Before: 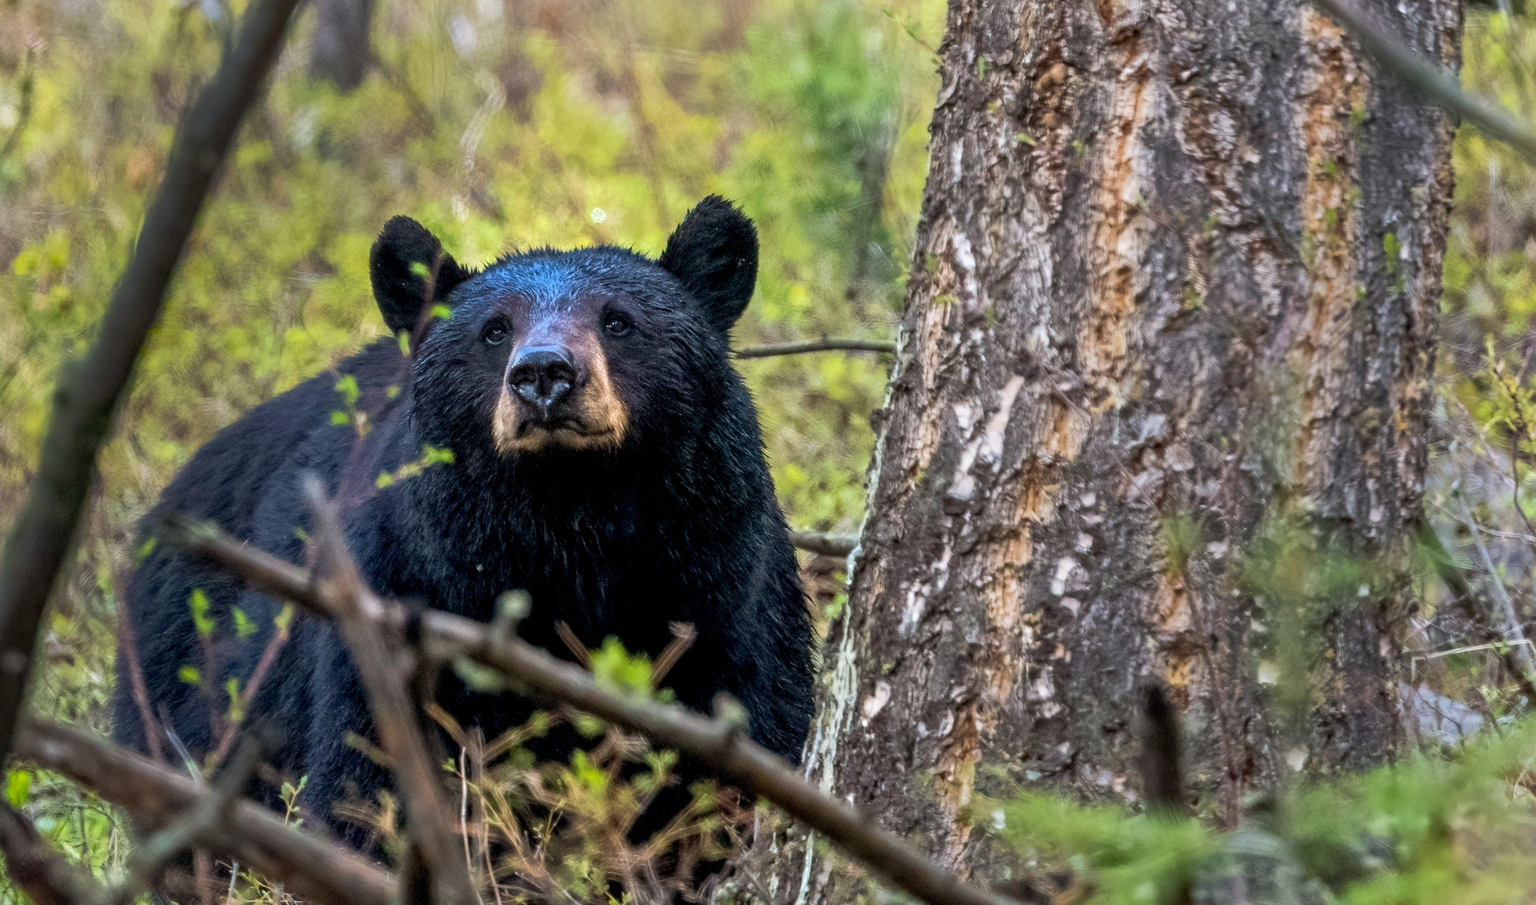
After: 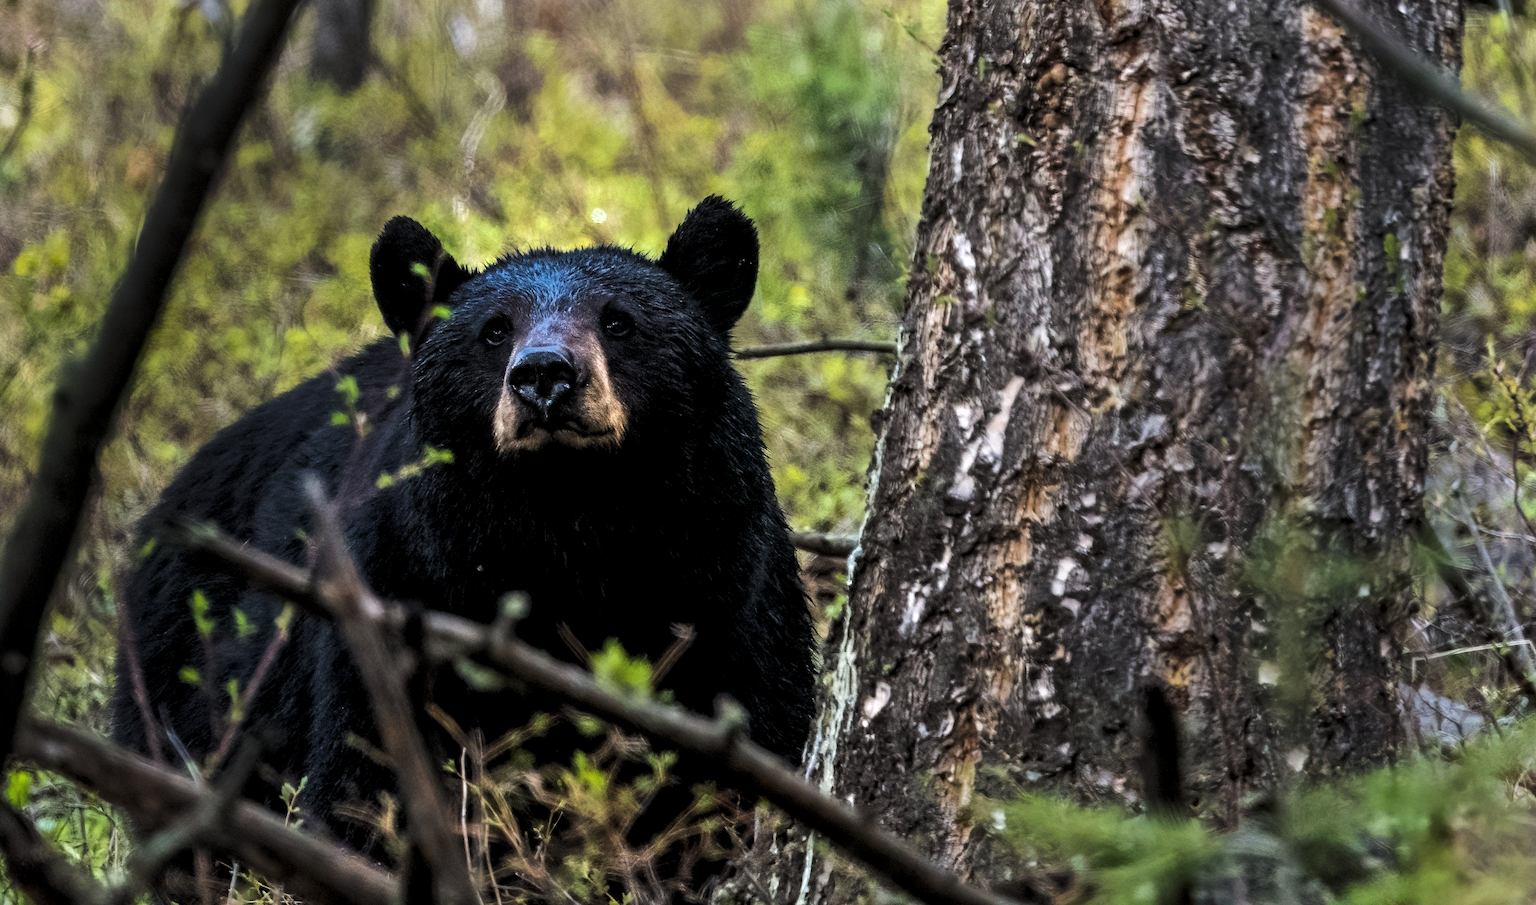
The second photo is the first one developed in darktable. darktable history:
levels: levels [0.101, 0.578, 0.953]
